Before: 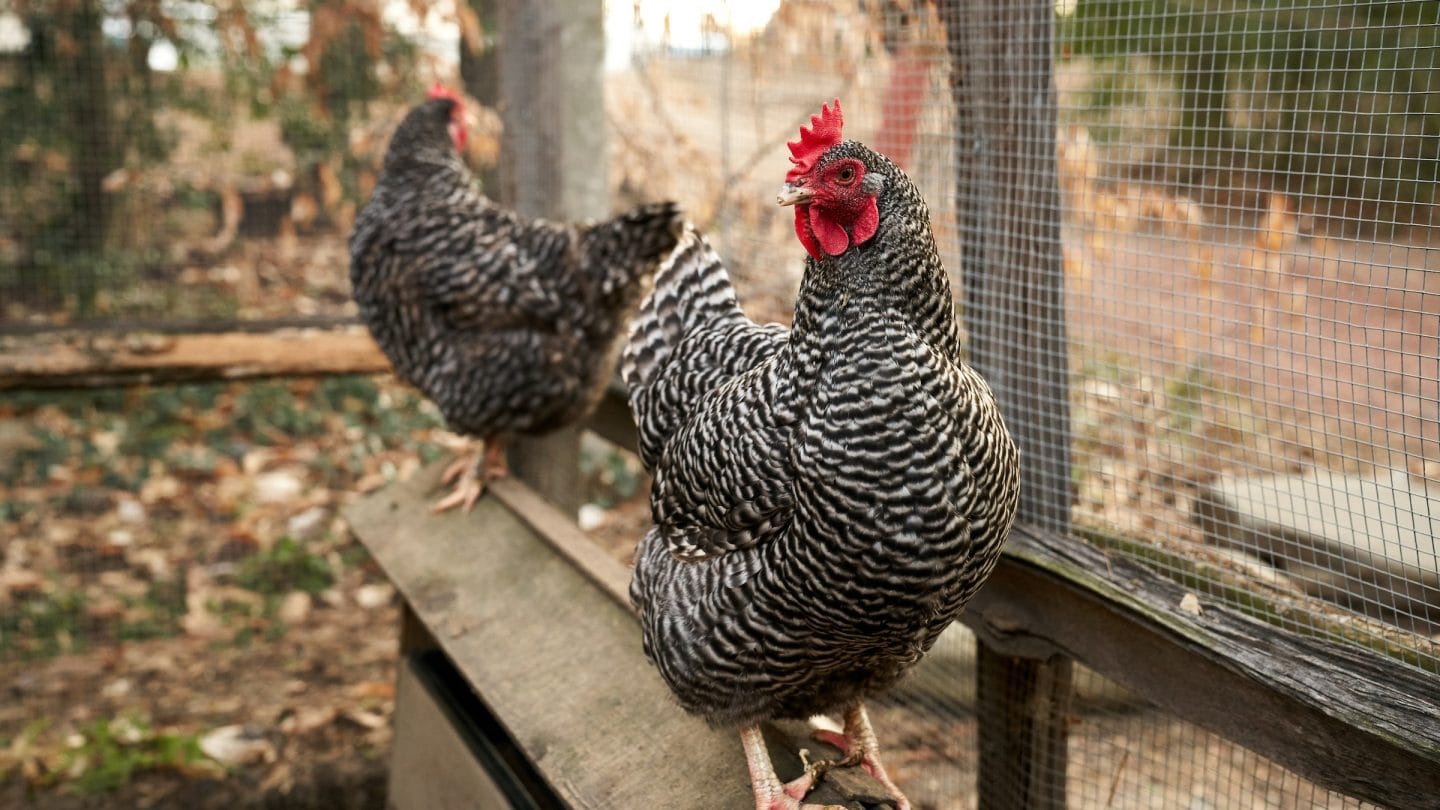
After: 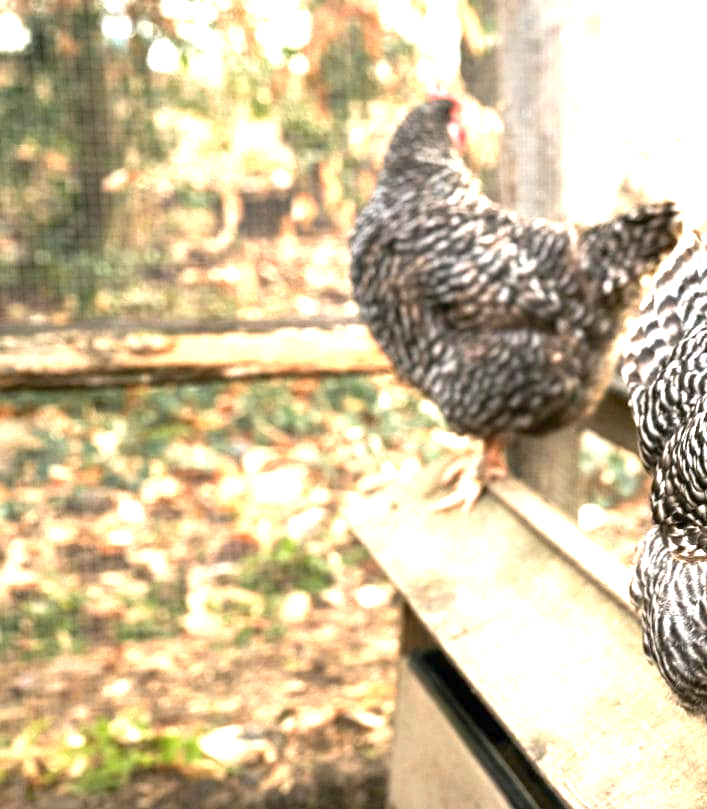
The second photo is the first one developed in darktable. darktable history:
exposure: exposure 2.04 EV, compensate highlight preservation false
crop and rotate: left 0%, top 0%, right 50.845%
